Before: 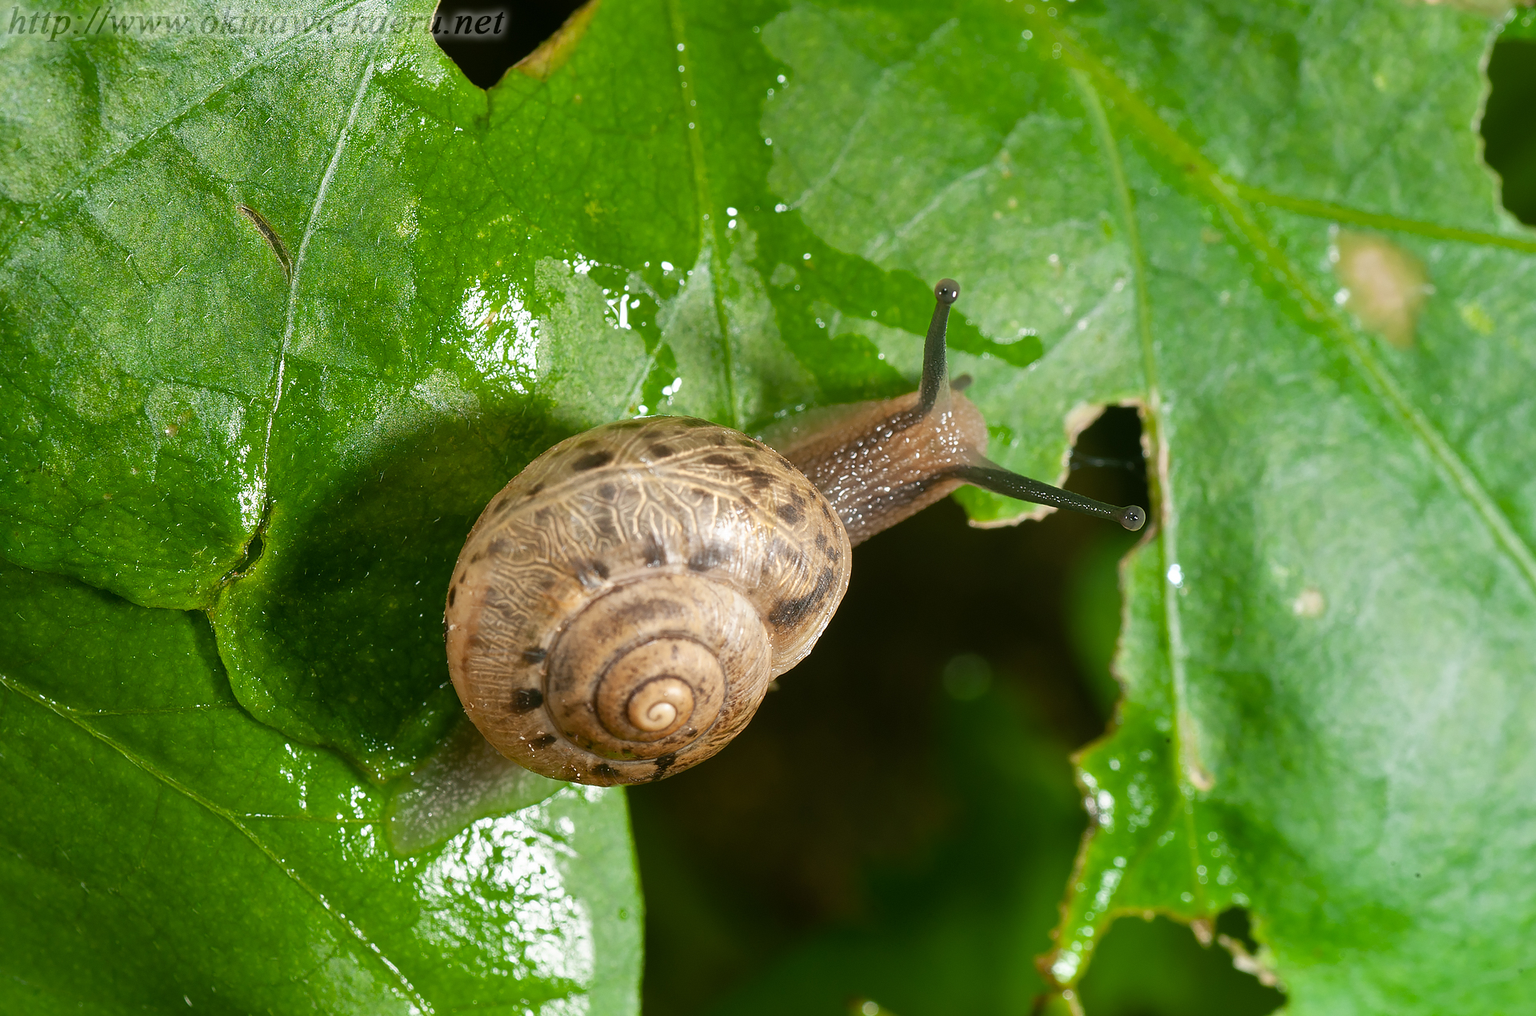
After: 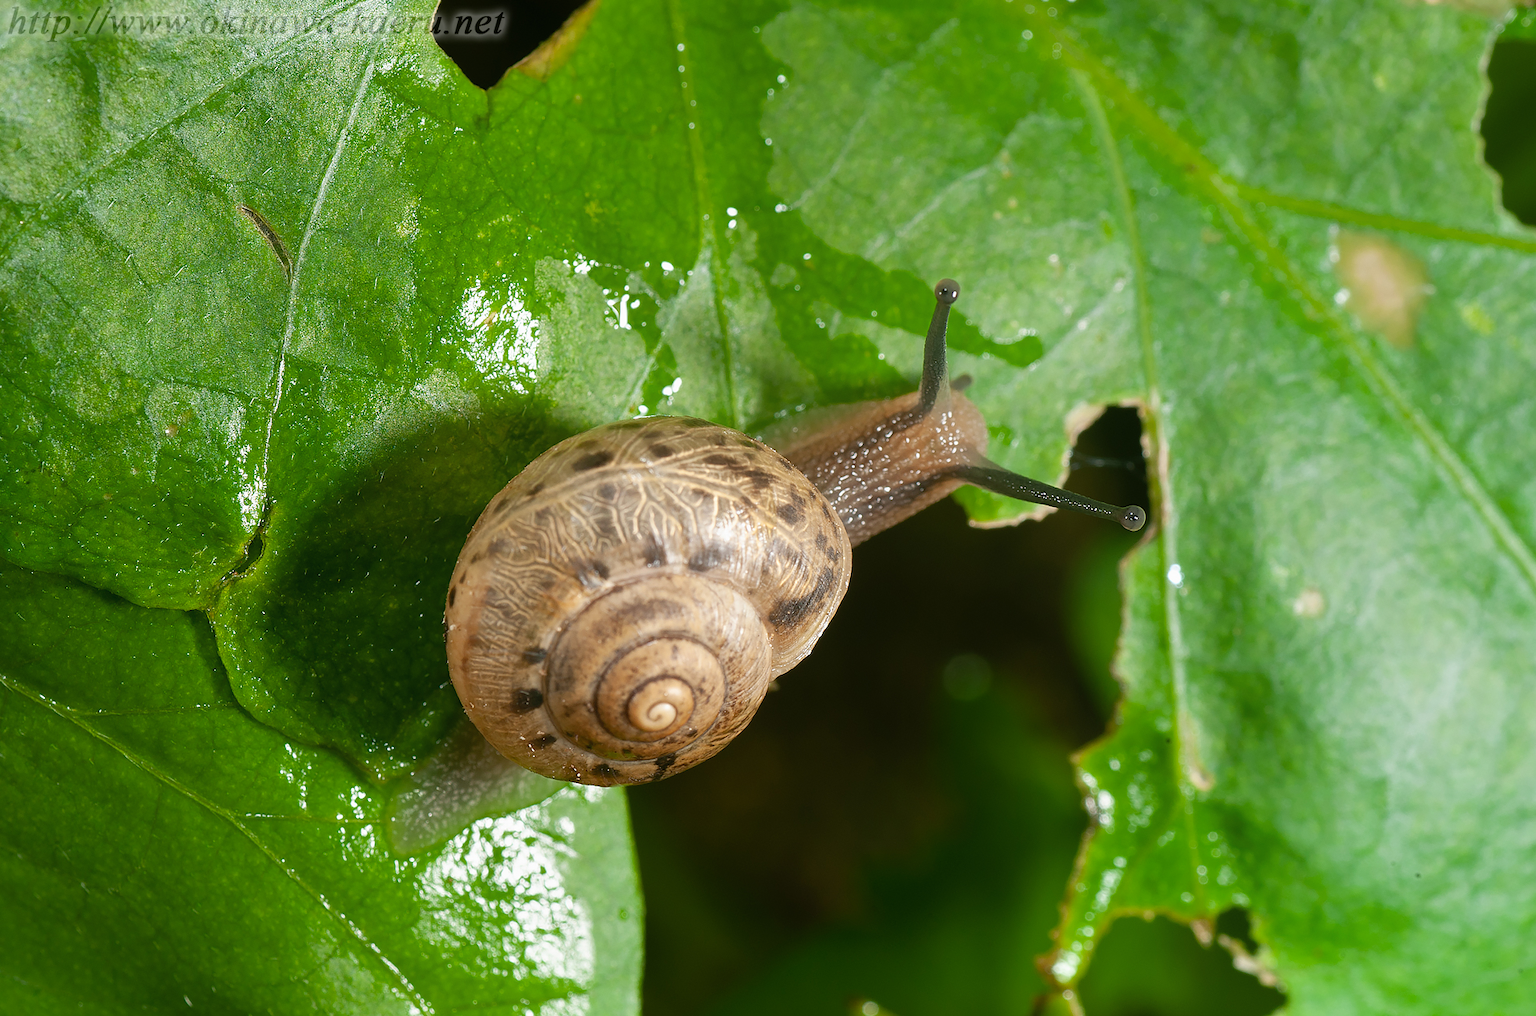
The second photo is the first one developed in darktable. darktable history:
local contrast: mode bilateral grid, contrast 100, coarseness 100, detail 91%, midtone range 0.2
tone equalizer: on, module defaults
